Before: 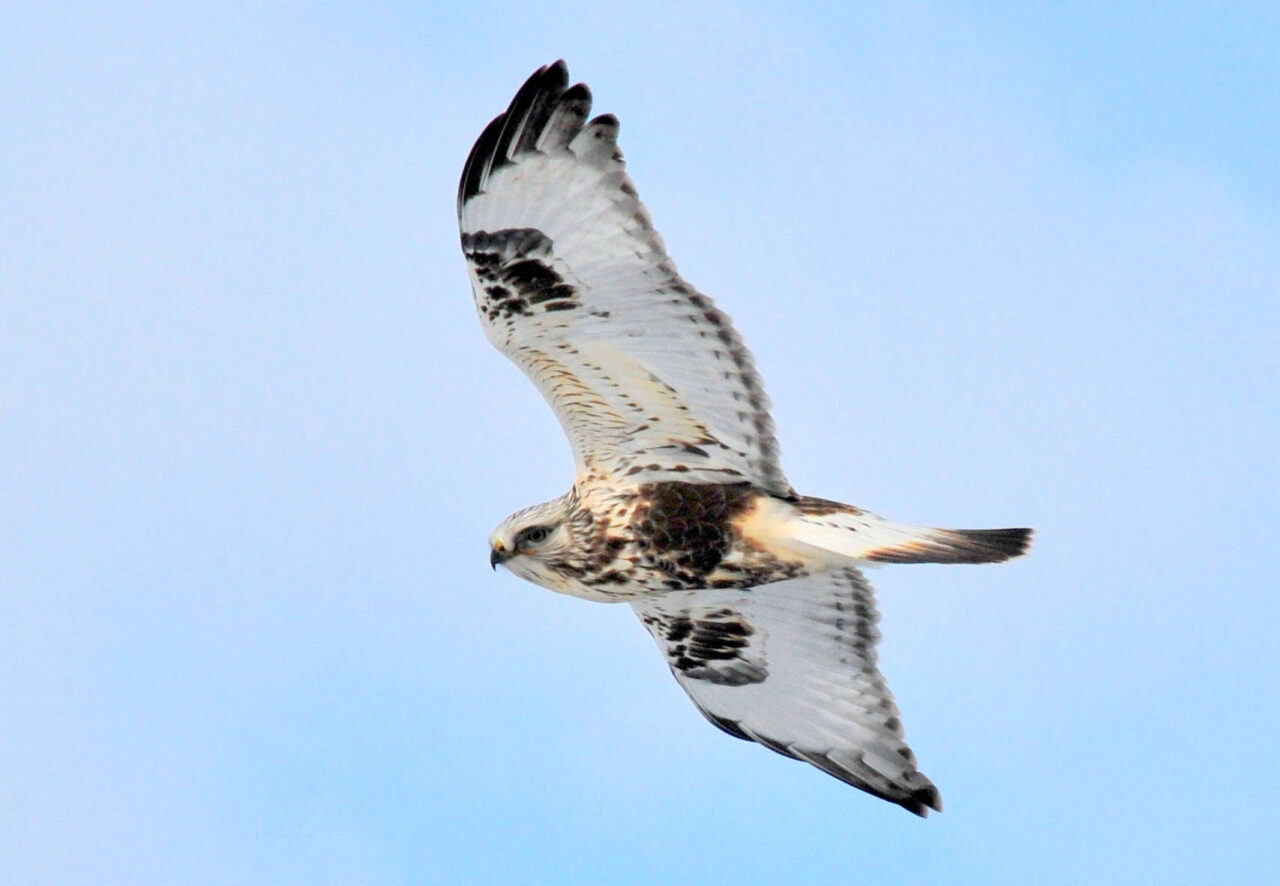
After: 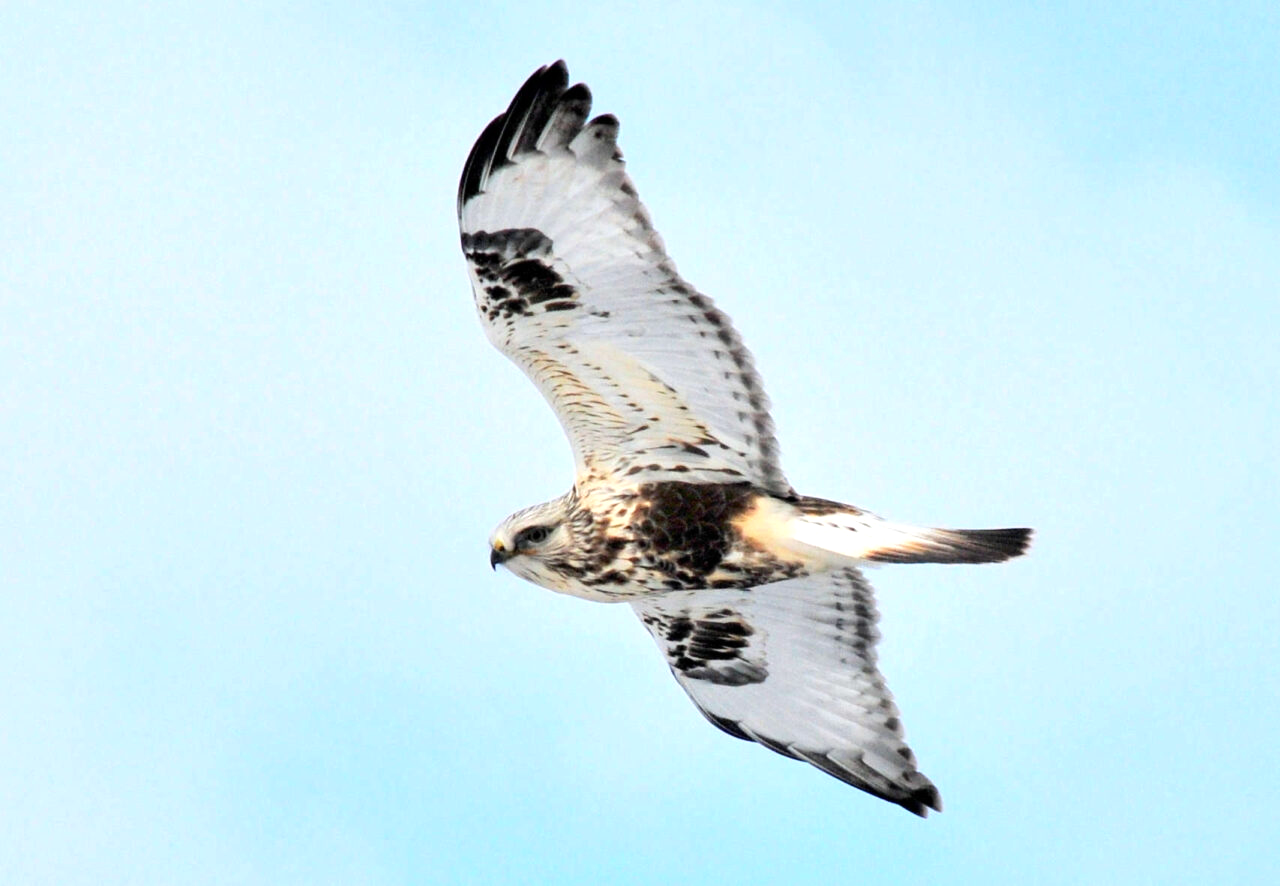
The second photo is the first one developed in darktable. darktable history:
tone equalizer: -8 EV -0.421 EV, -7 EV -0.386 EV, -6 EV -0.306 EV, -5 EV -0.237 EV, -3 EV 0.216 EV, -2 EV 0.349 EV, -1 EV 0.365 EV, +0 EV 0.405 EV, edges refinement/feathering 500, mask exposure compensation -1.57 EV, preserve details no
